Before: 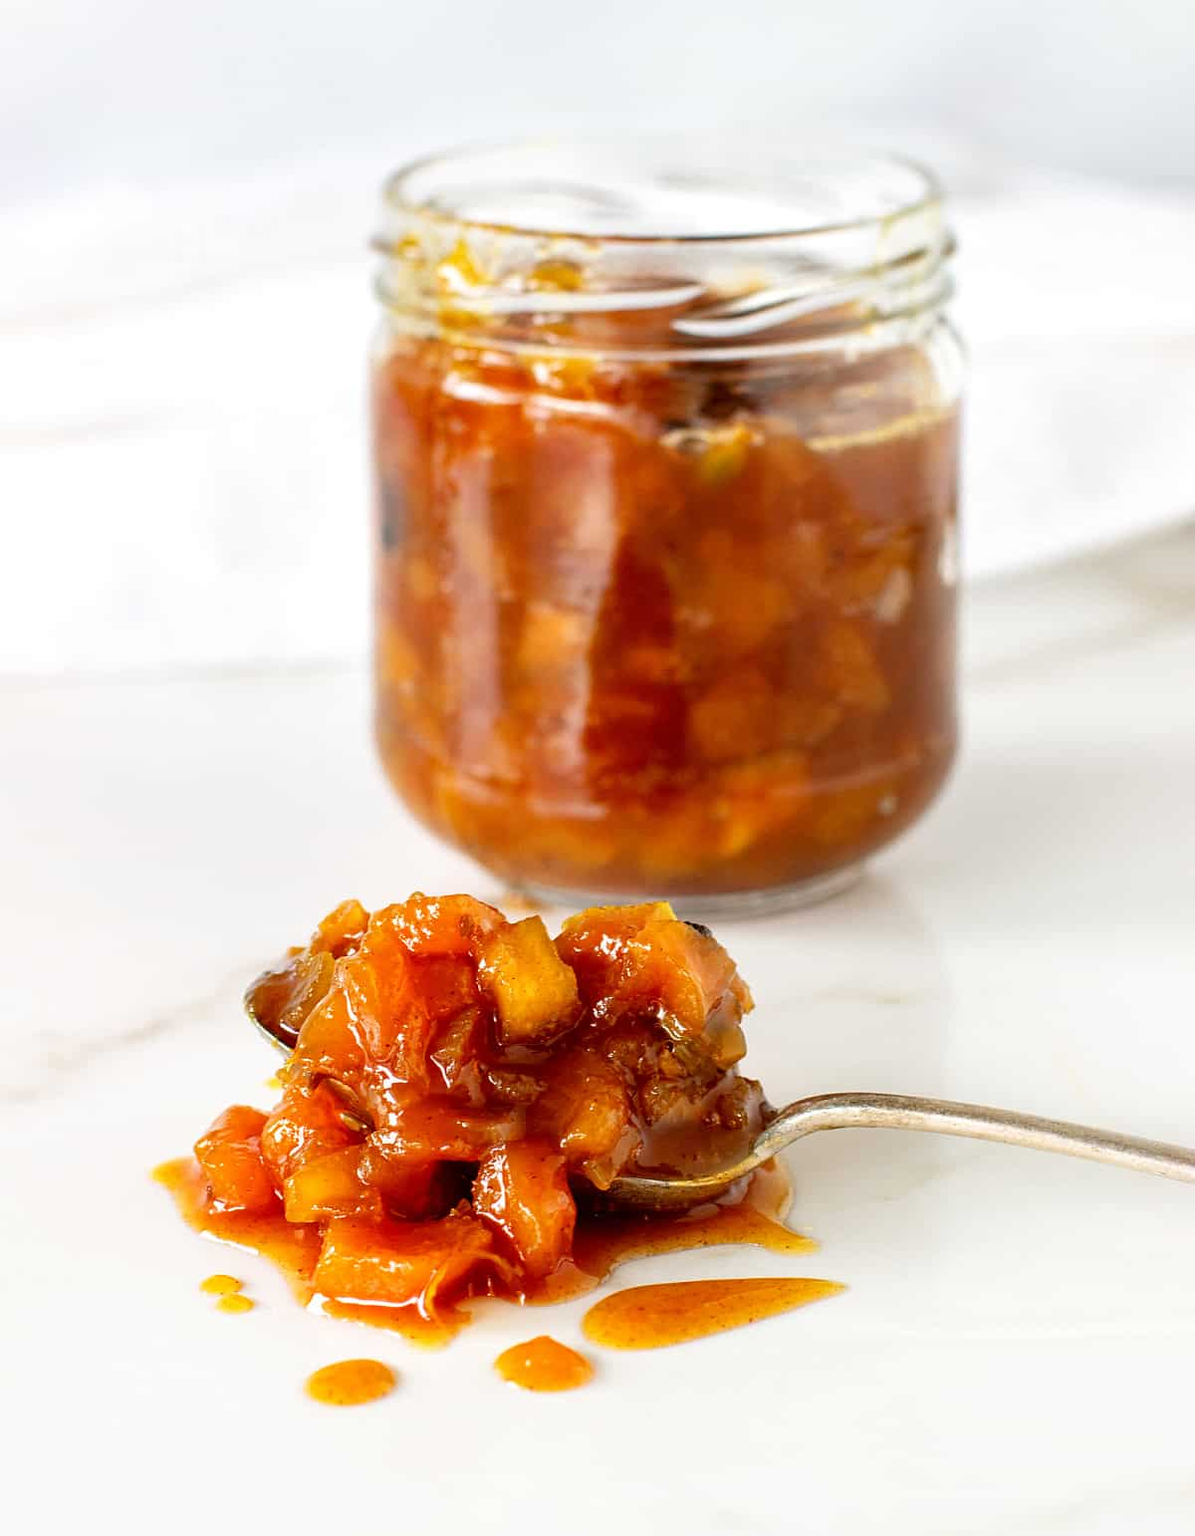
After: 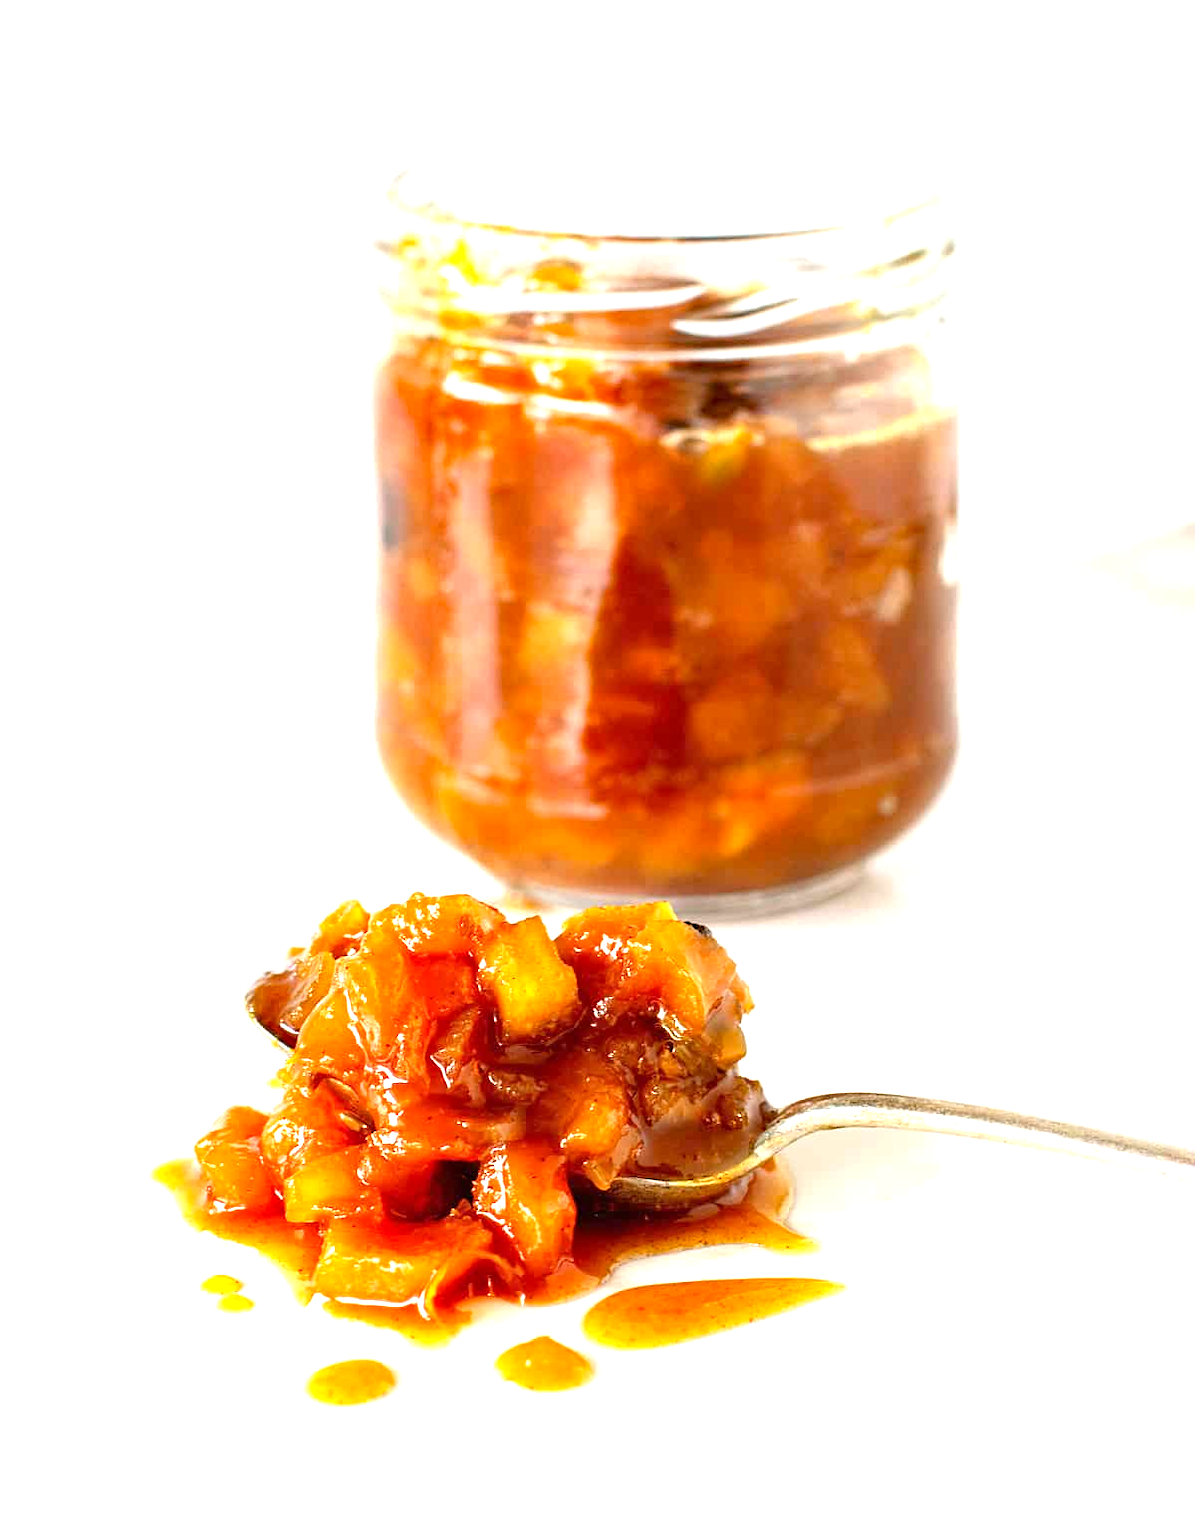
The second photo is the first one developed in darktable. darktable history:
exposure: black level correction 0, exposure 0.895 EV, compensate highlight preservation false
haze removal: compatibility mode true, adaptive false
